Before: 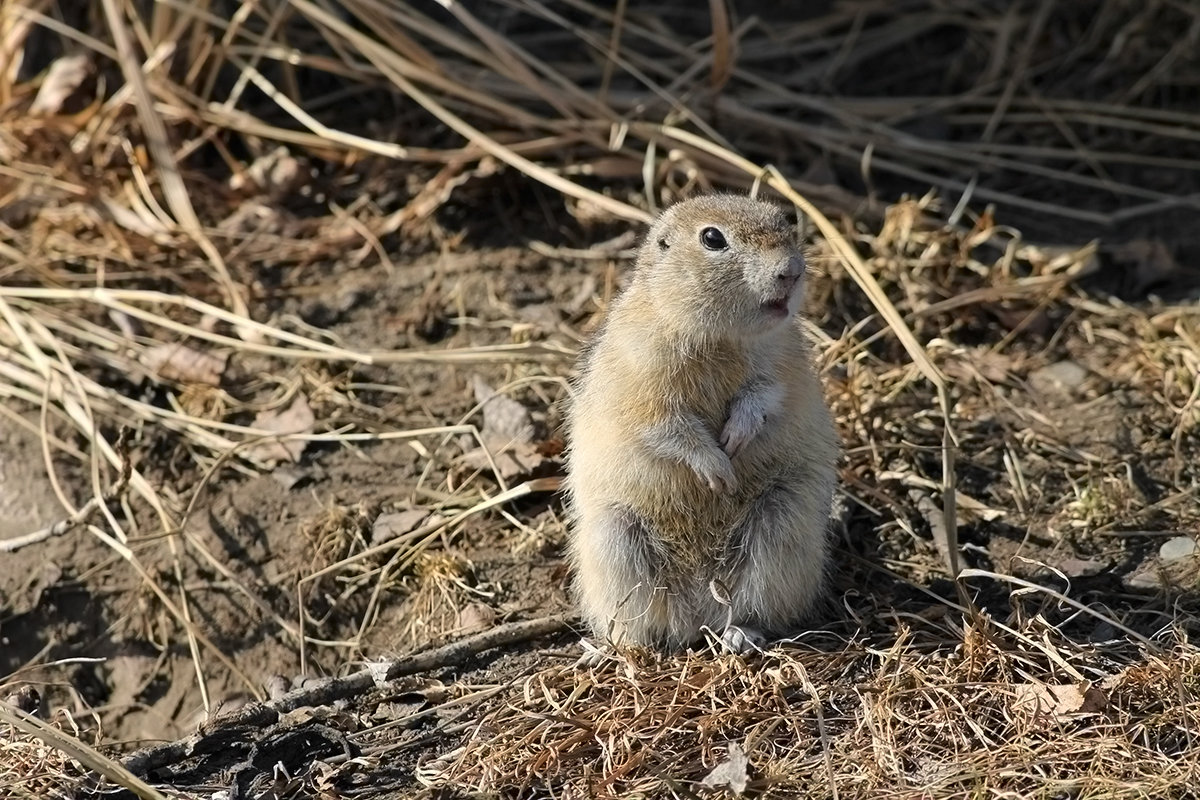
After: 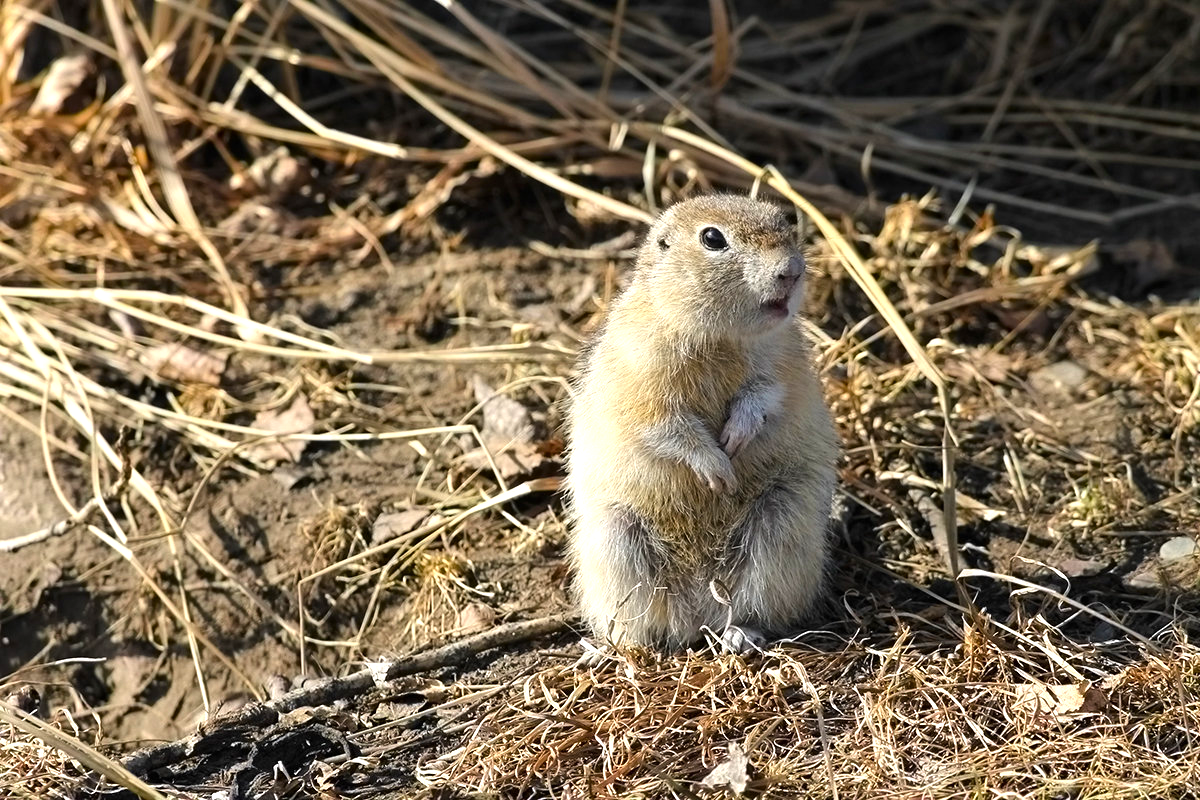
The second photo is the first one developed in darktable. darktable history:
exposure: black level correction 0, exposure 0.398 EV, compensate exposure bias true, compensate highlight preservation false
color balance rgb: perceptual saturation grading › global saturation 1.967%, perceptual saturation grading › highlights -1.562%, perceptual saturation grading › mid-tones 3.282%, perceptual saturation grading › shadows 8.45%, global vibrance 30.456%, contrast 9.607%
